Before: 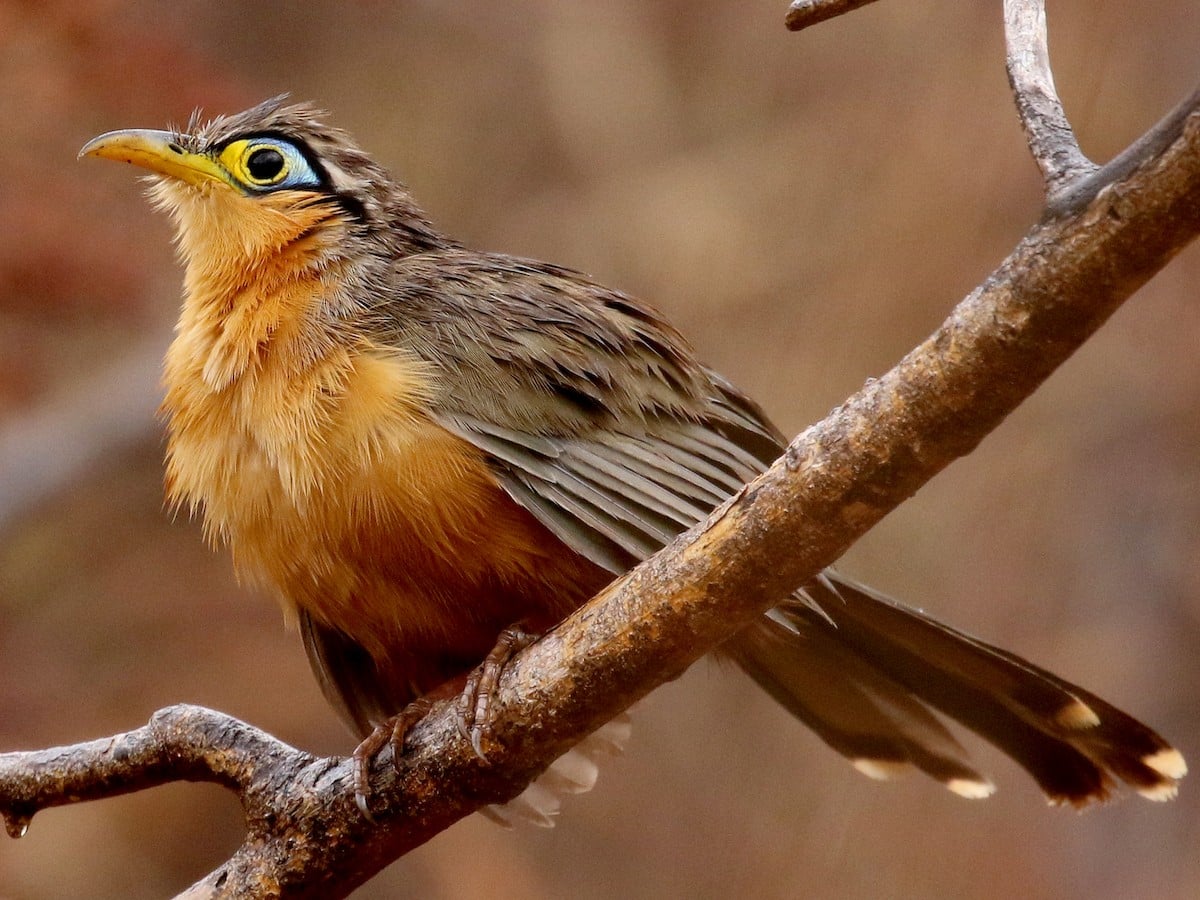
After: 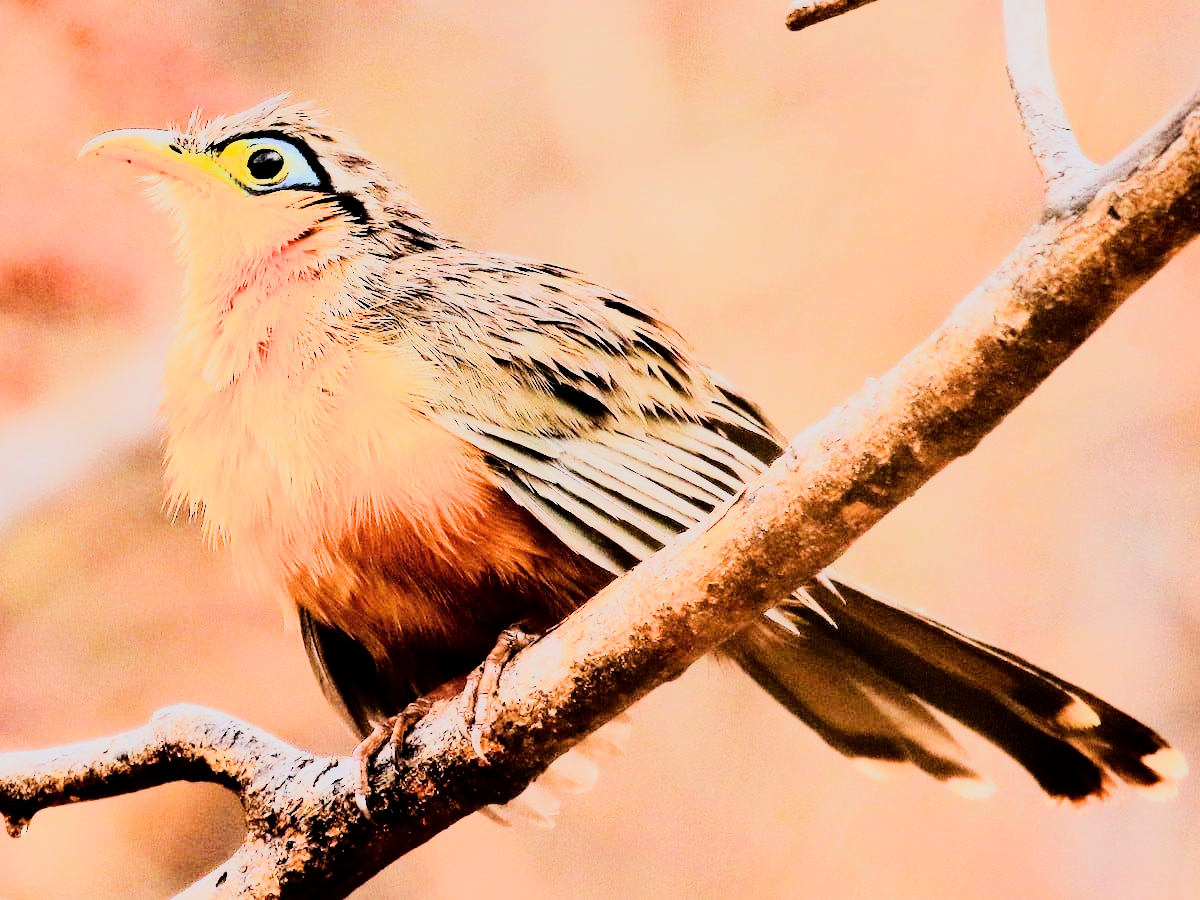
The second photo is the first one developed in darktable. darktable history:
filmic rgb: black relative exposure -7.5 EV, white relative exposure 5 EV, hardness 3.31, contrast 1.3, contrast in shadows safe
exposure: black level correction 0, exposure 1.2 EV, compensate exposure bias true, compensate highlight preservation false
rgb curve: curves: ch0 [(0, 0) (0.21, 0.15) (0.24, 0.21) (0.5, 0.75) (0.75, 0.96) (0.89, 0.99) (1, 1)]; ch1 [(0, 0.02) (0.21, 0.13) (0.25, 0.2) (0.5, 0.67) (0.75, 0.9) (0.89, 0.97) (1, 1)]; ch2 [(0, 0.02) (0.21, 0.13) (0.25, 0.2) (0.5, 0.67) (0.75, 0.9) (0.89, 0.97) (1, 1)], compensate middle gray true
